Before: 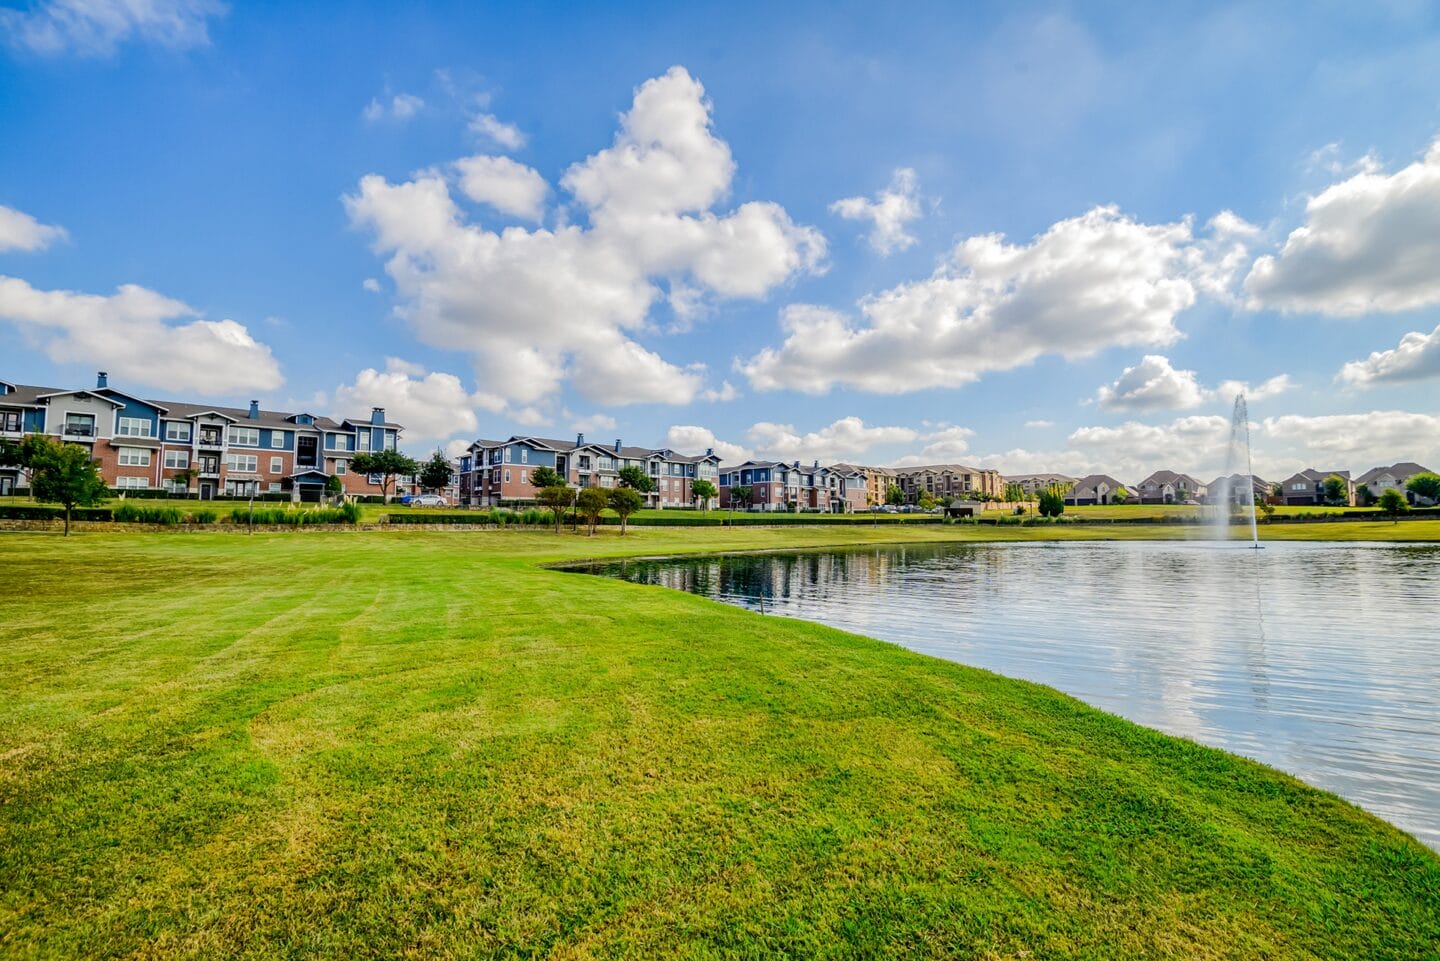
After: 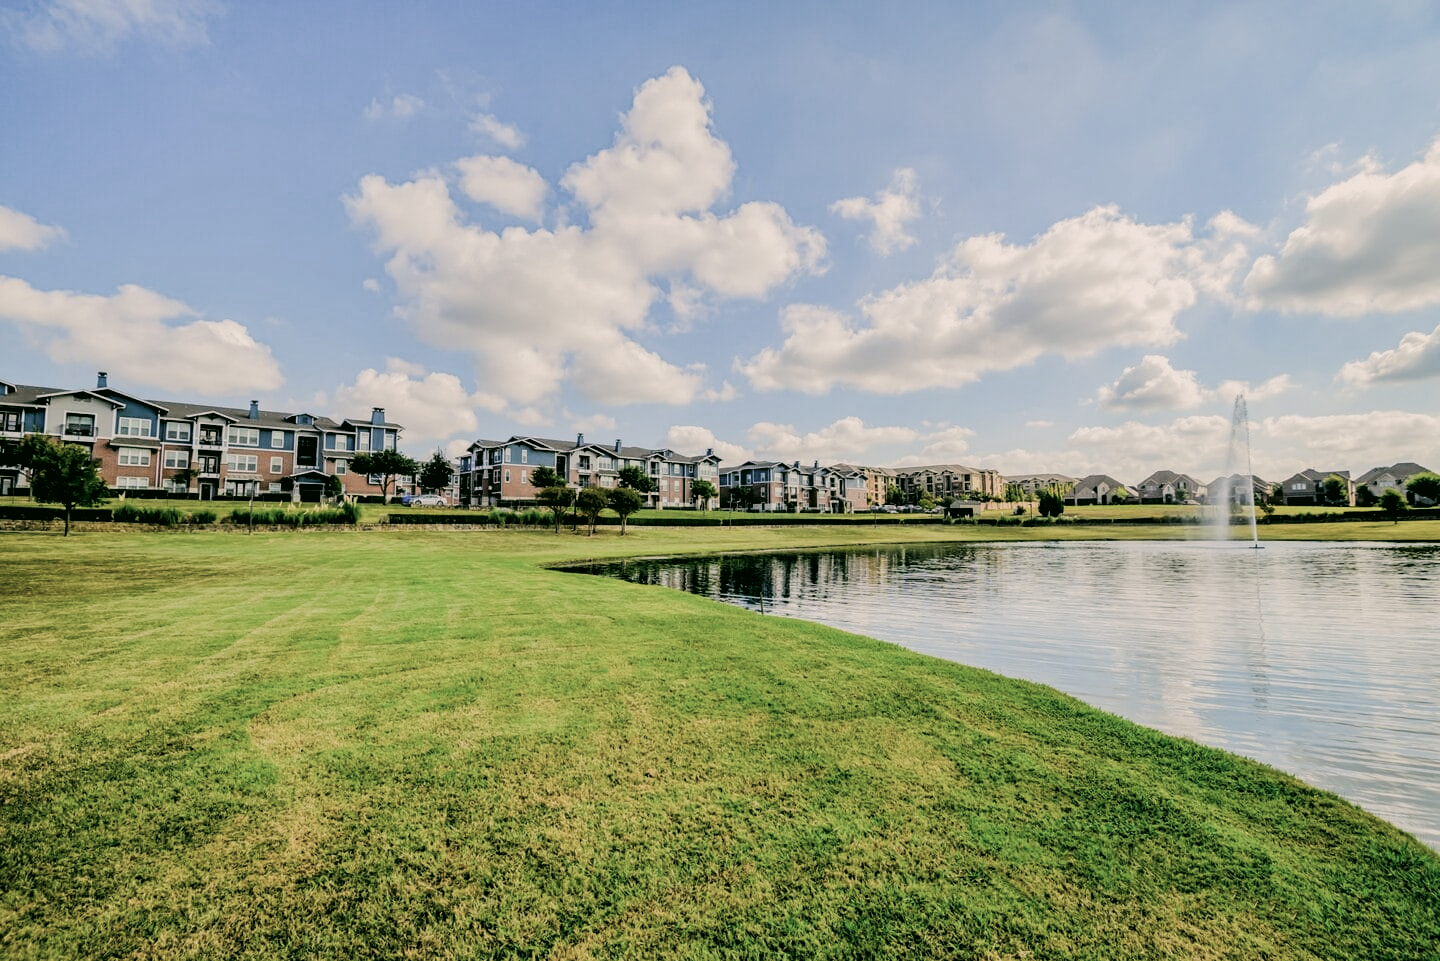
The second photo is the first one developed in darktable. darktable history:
color correction: highlights a* 4.52, highlights b* 4.92, shadows a* -7.87, shadows b* 4.58
filmic rgb: black relative exposure -5.03 EV, white relative exposure 3.98 EV, threshold 2.98 EV, hardness 2.89, contrast 1.301, highlights saturation mix -11.23%, color science v4 (2020), enable highlight reconstruction true
